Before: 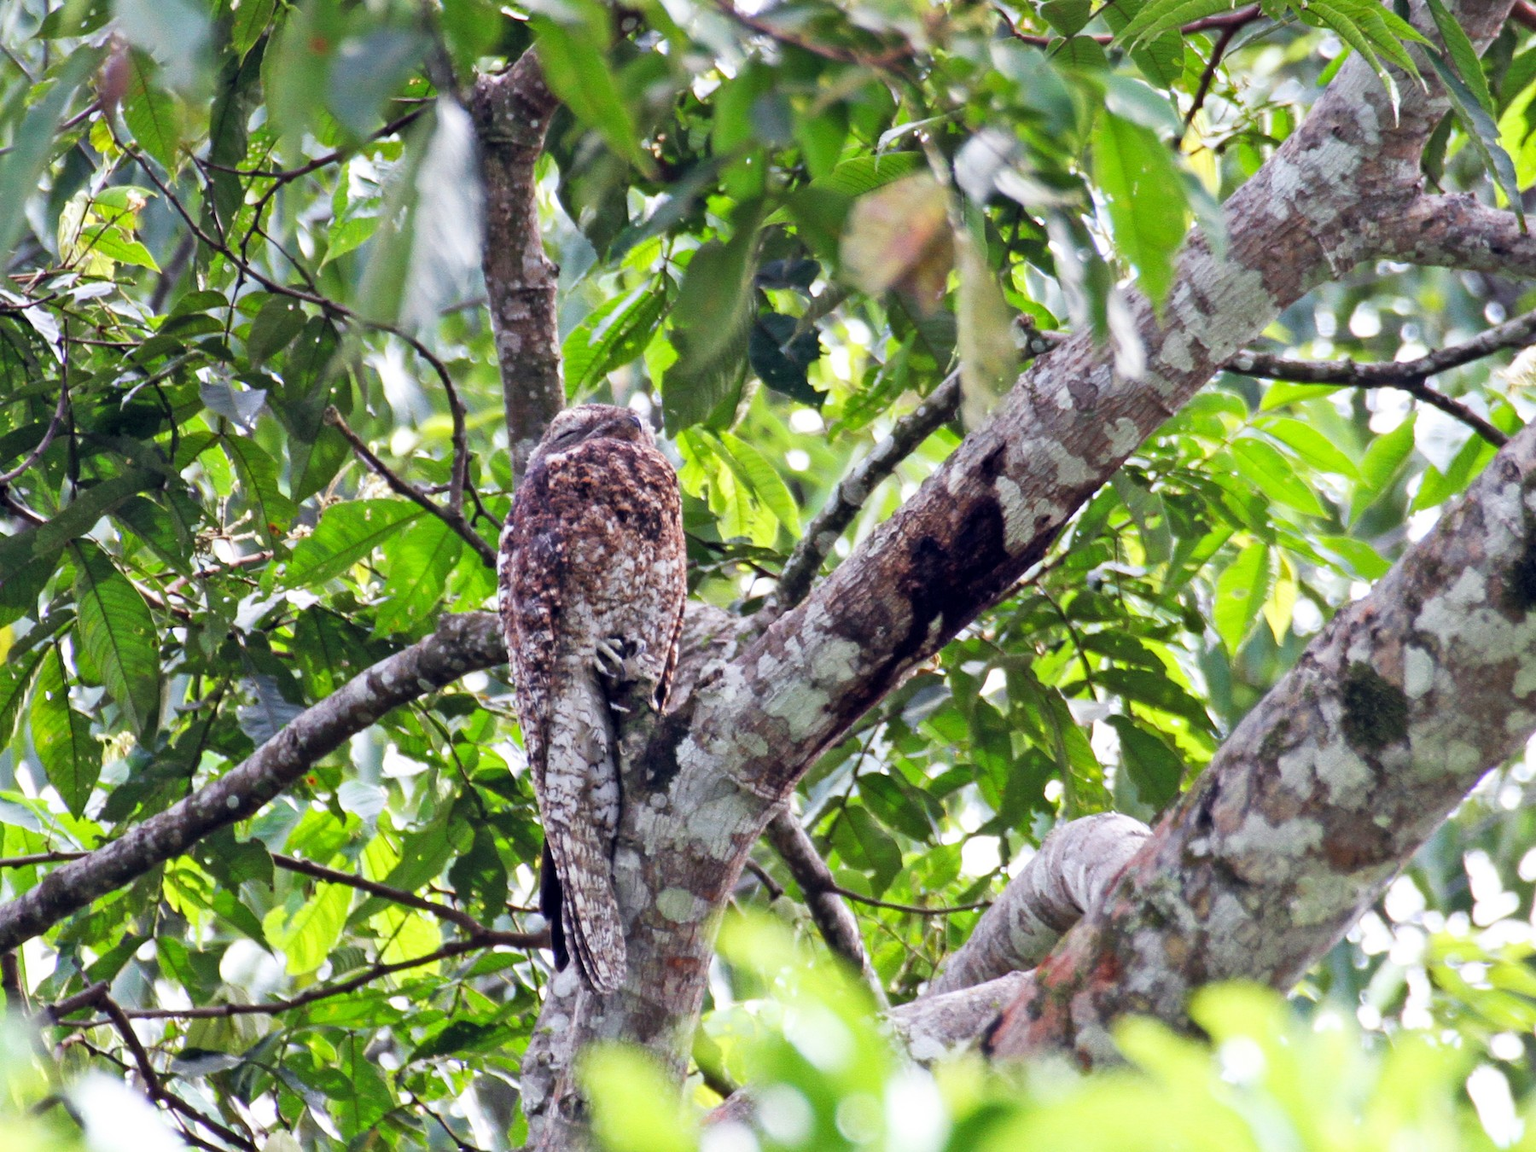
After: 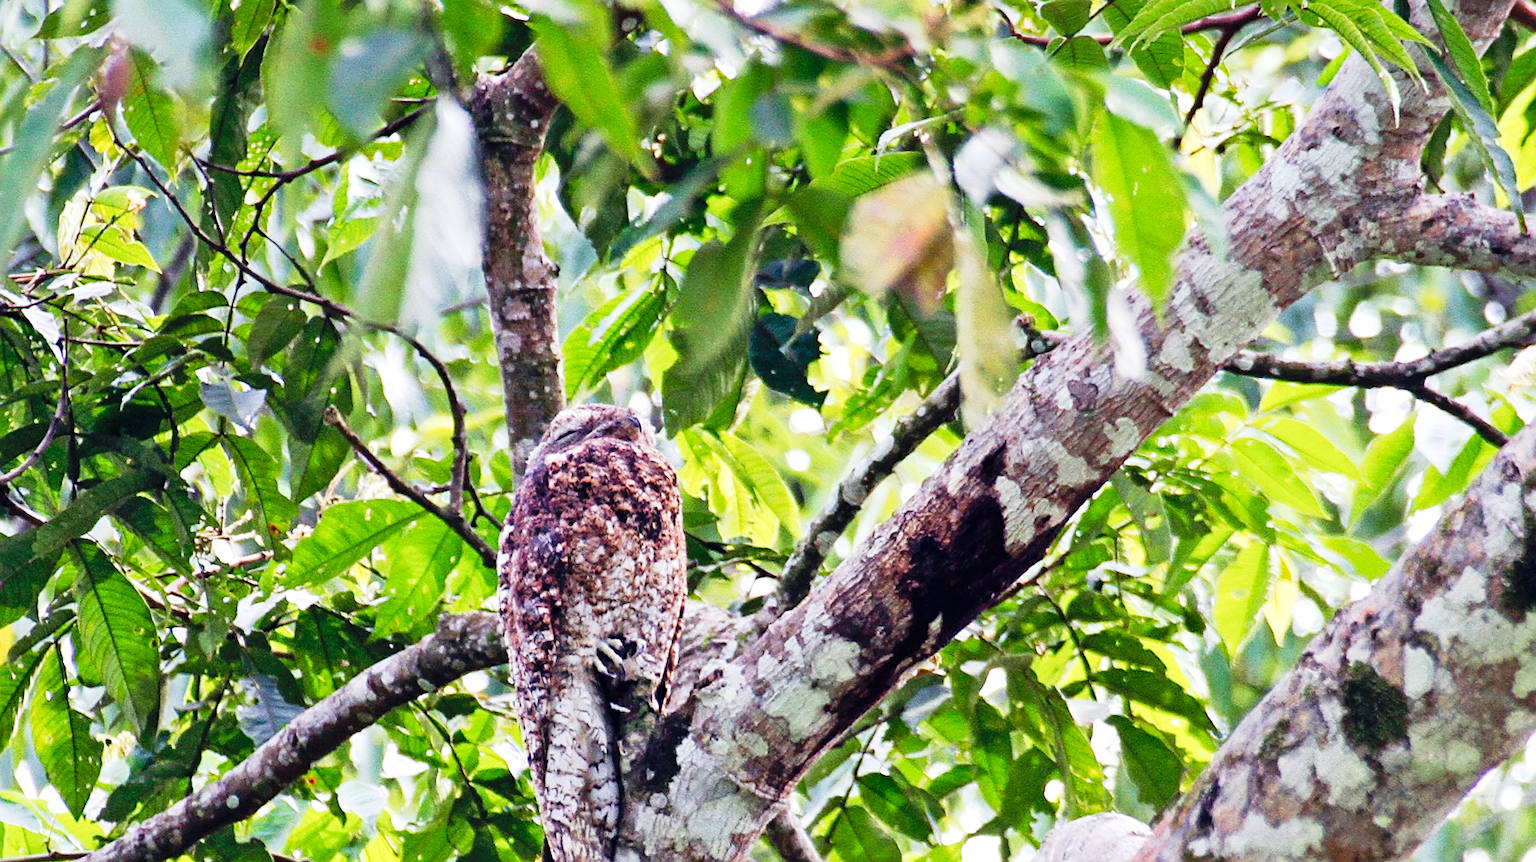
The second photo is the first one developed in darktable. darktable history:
crop: bottom 24.967%
sharpen: on, module defaults
velvia: strength 15%
tone curve: curves: ch0 [(0, 0) (0.003, 0.011) (0.011, 0.014) (0.025, 0.023) (0.044, 0.035) (0.069, 0.047) (0.1, 0.065) (0.136, 0.098) (0.177, 0.139) (0.224, 0.214) (0.277, 0.306) (0.335, 0.392) (0.399, 0.484) (0.468, 0.584) (0.543, 0.68) (0.623, 0.772) (0.709, 0.847) (0.801, 0.905) (0.898, 0.951) (1, 1)], preserve colors none
